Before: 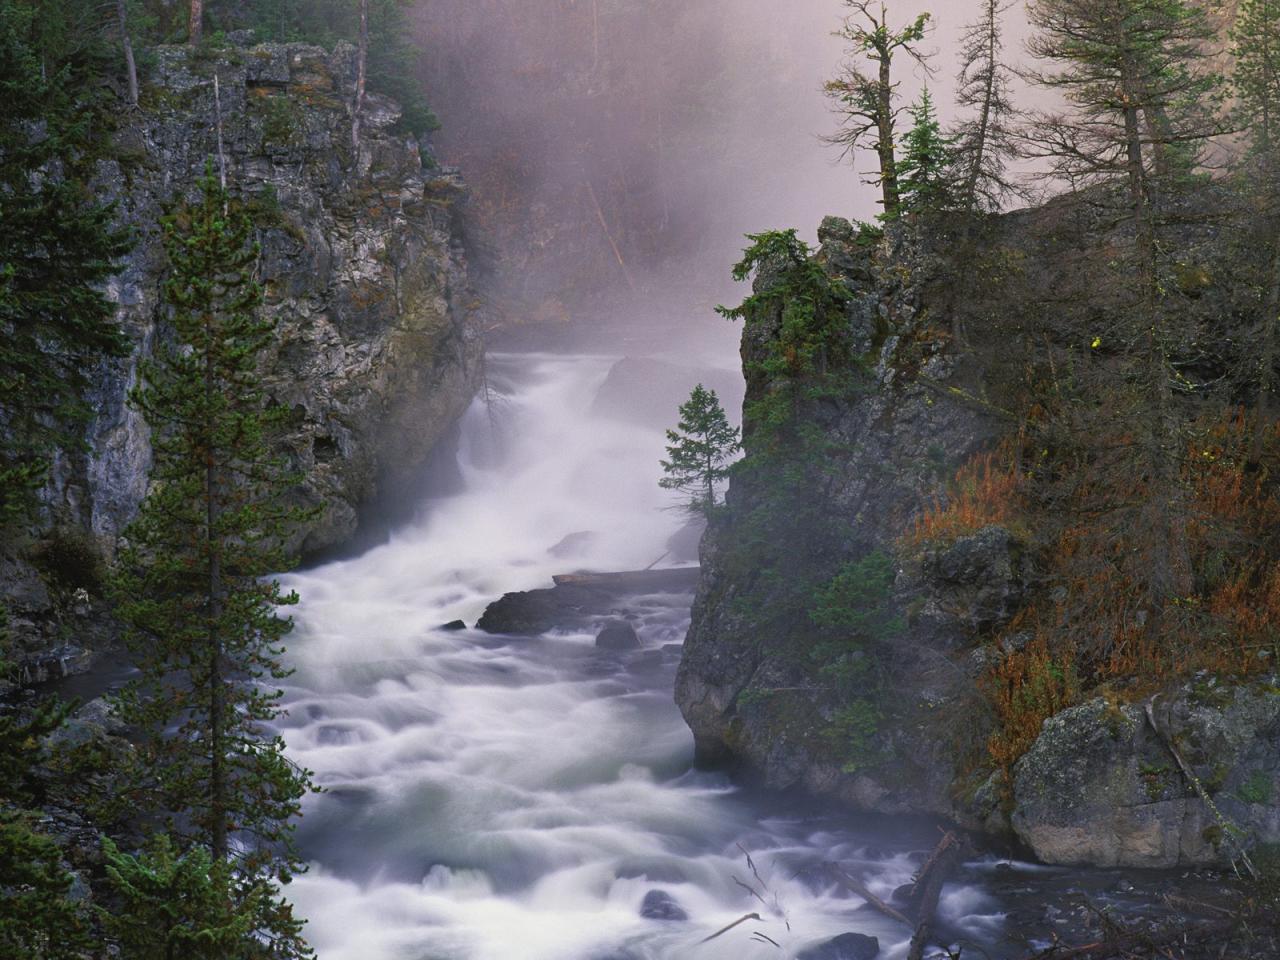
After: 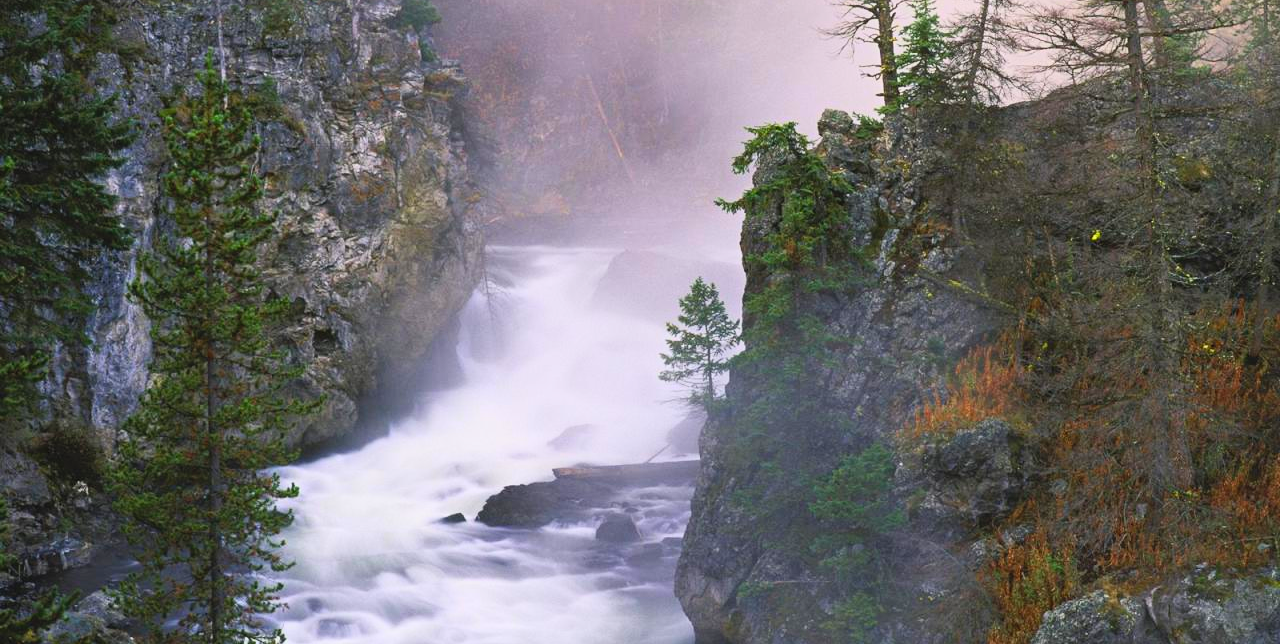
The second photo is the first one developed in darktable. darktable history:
crop: top 11.187%, bottom 21.667%
contrast brightness saturation: contrast 0.235, brightness 0.259, saturation 0.384
